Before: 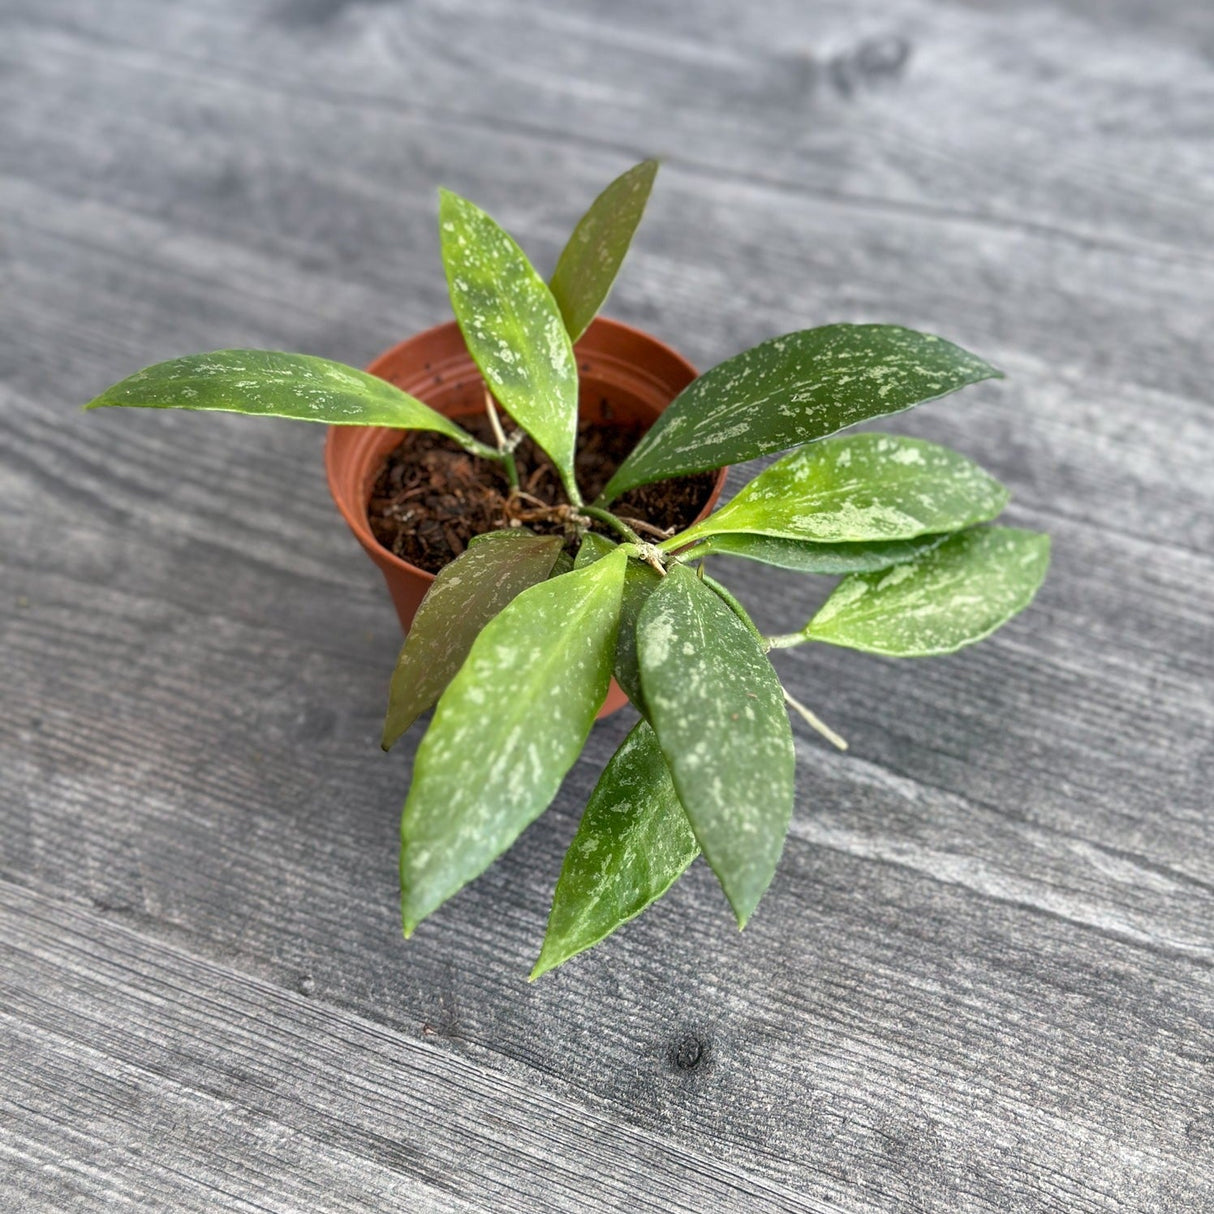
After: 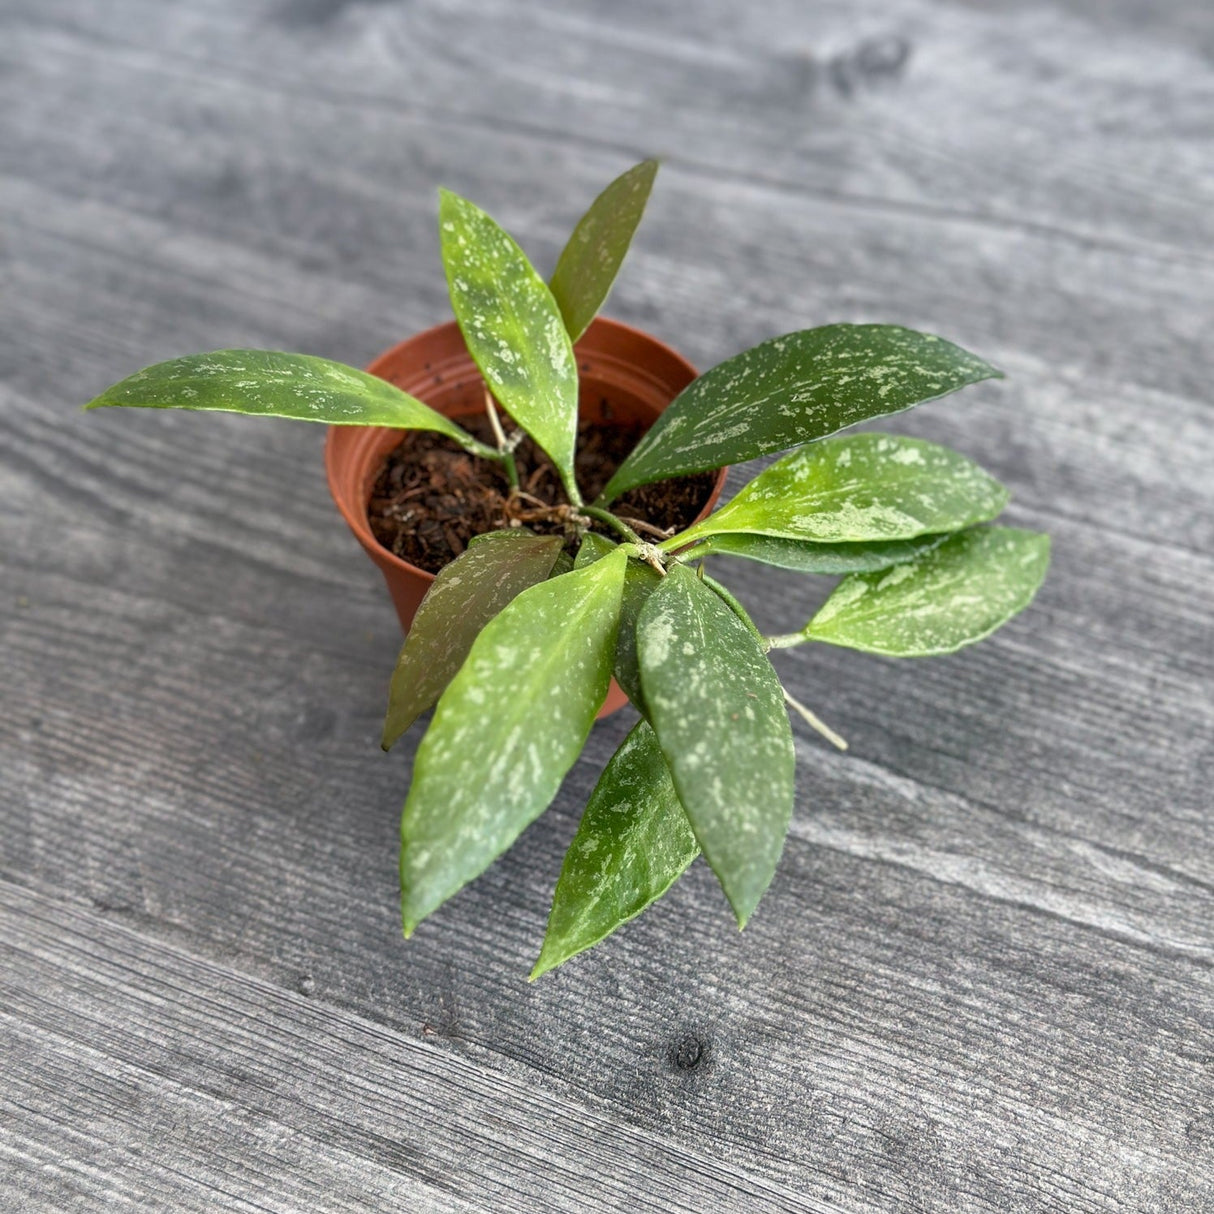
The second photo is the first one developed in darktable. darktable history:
exposure: exposure -0.071 EV, compensate highlight preservation false
